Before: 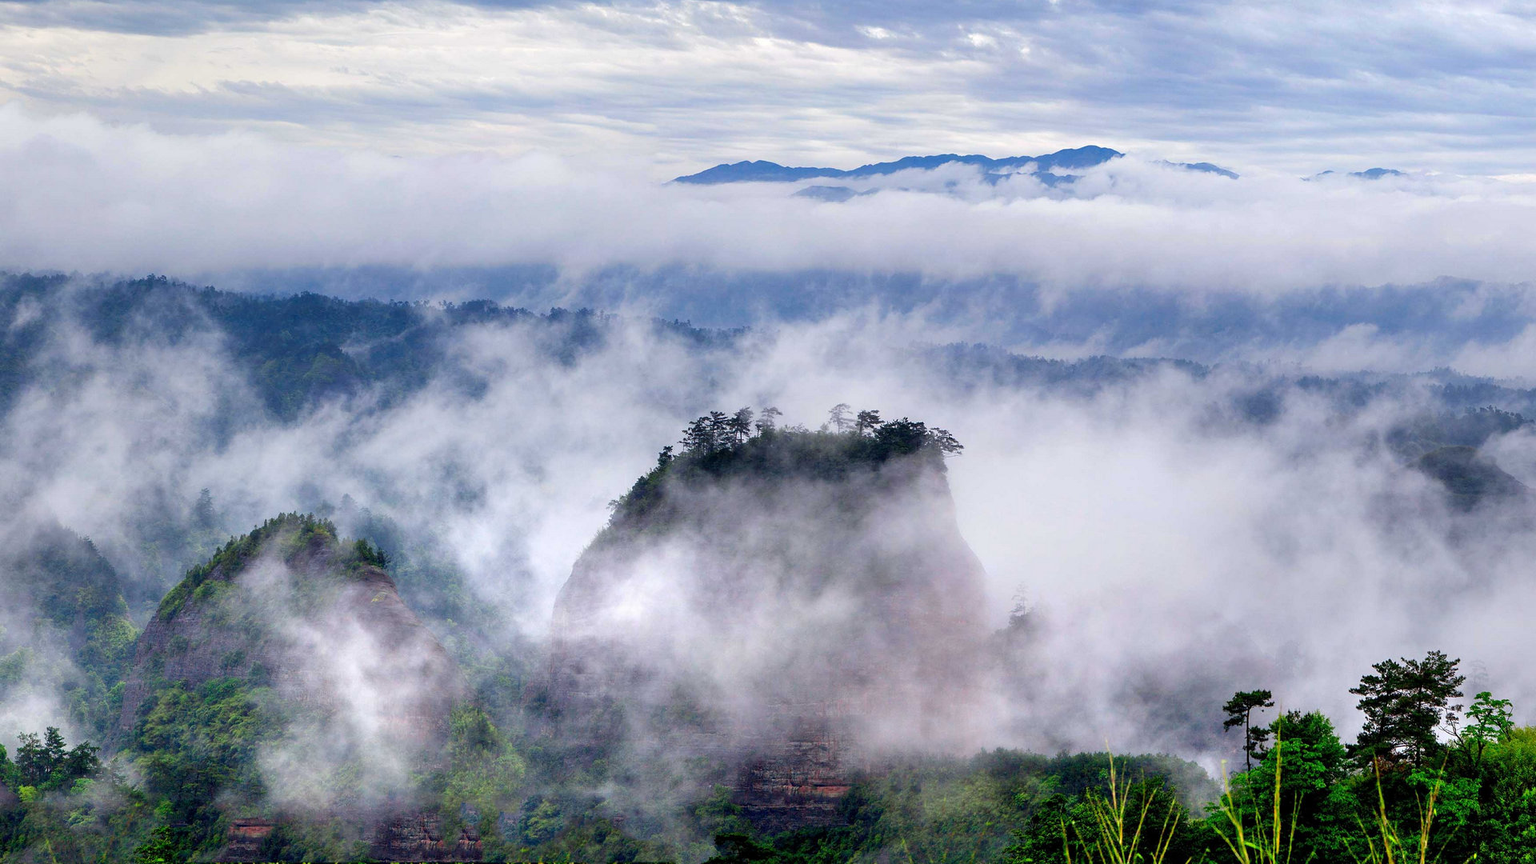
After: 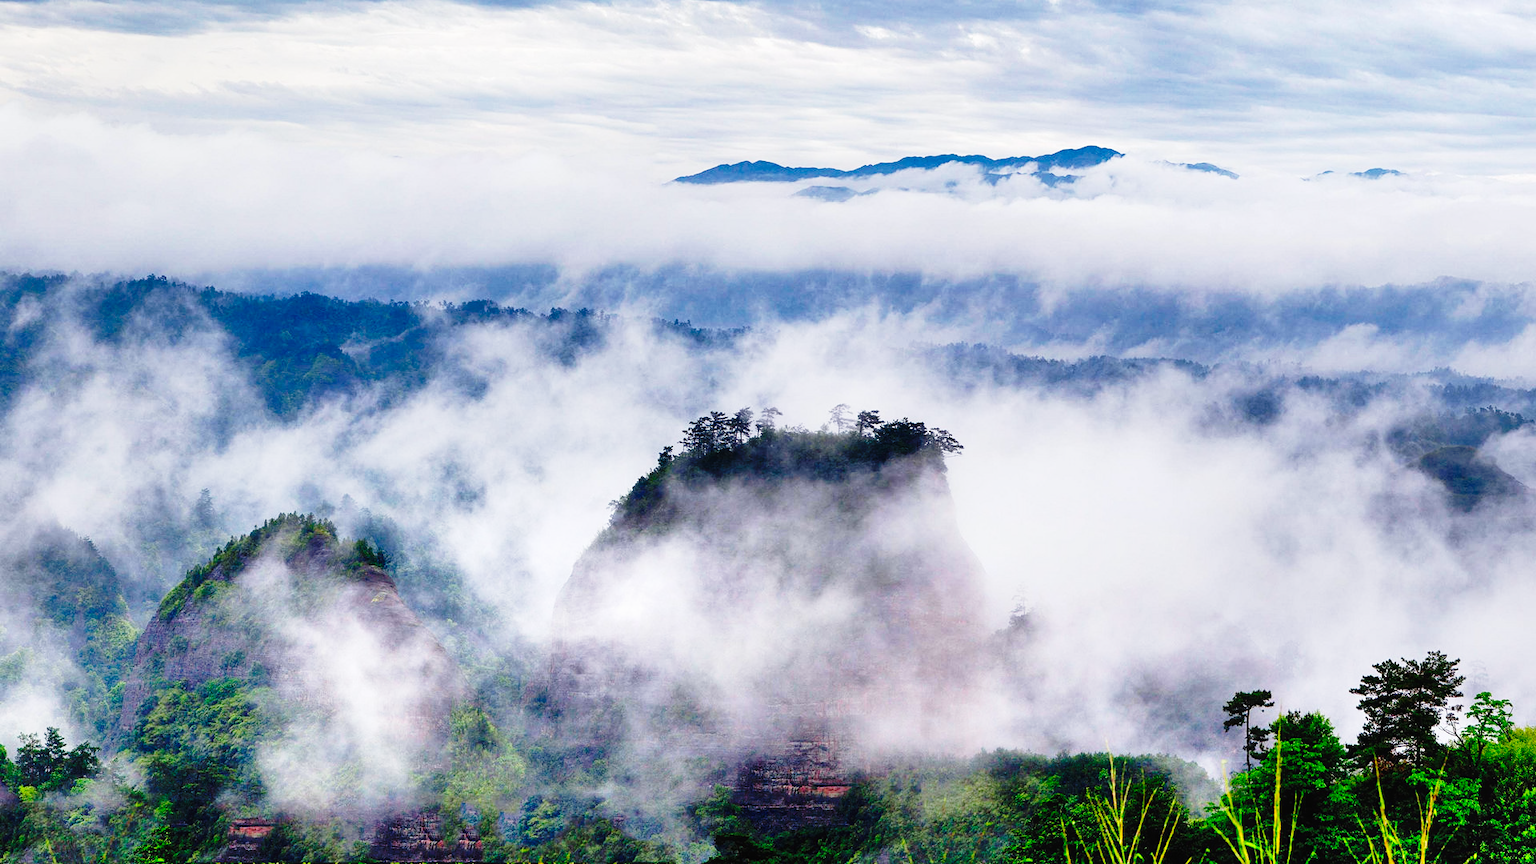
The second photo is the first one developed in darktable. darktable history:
contrast equalizer: y [[0.5, 0.488, 0.462, 0.461, 0.491, 0.5], [0.5 ×6], [0.5 ×6], [0 ×6], [0 ×6]]
base curve: curves: ch0 [(0, 0) (0.04, 0.03) (0.133, 0.232) (0.448, 0.748) (0.843, 0.968) (1, 1)], preserve colors none
shadows and highlights: shadows 60, soften with gaussian
